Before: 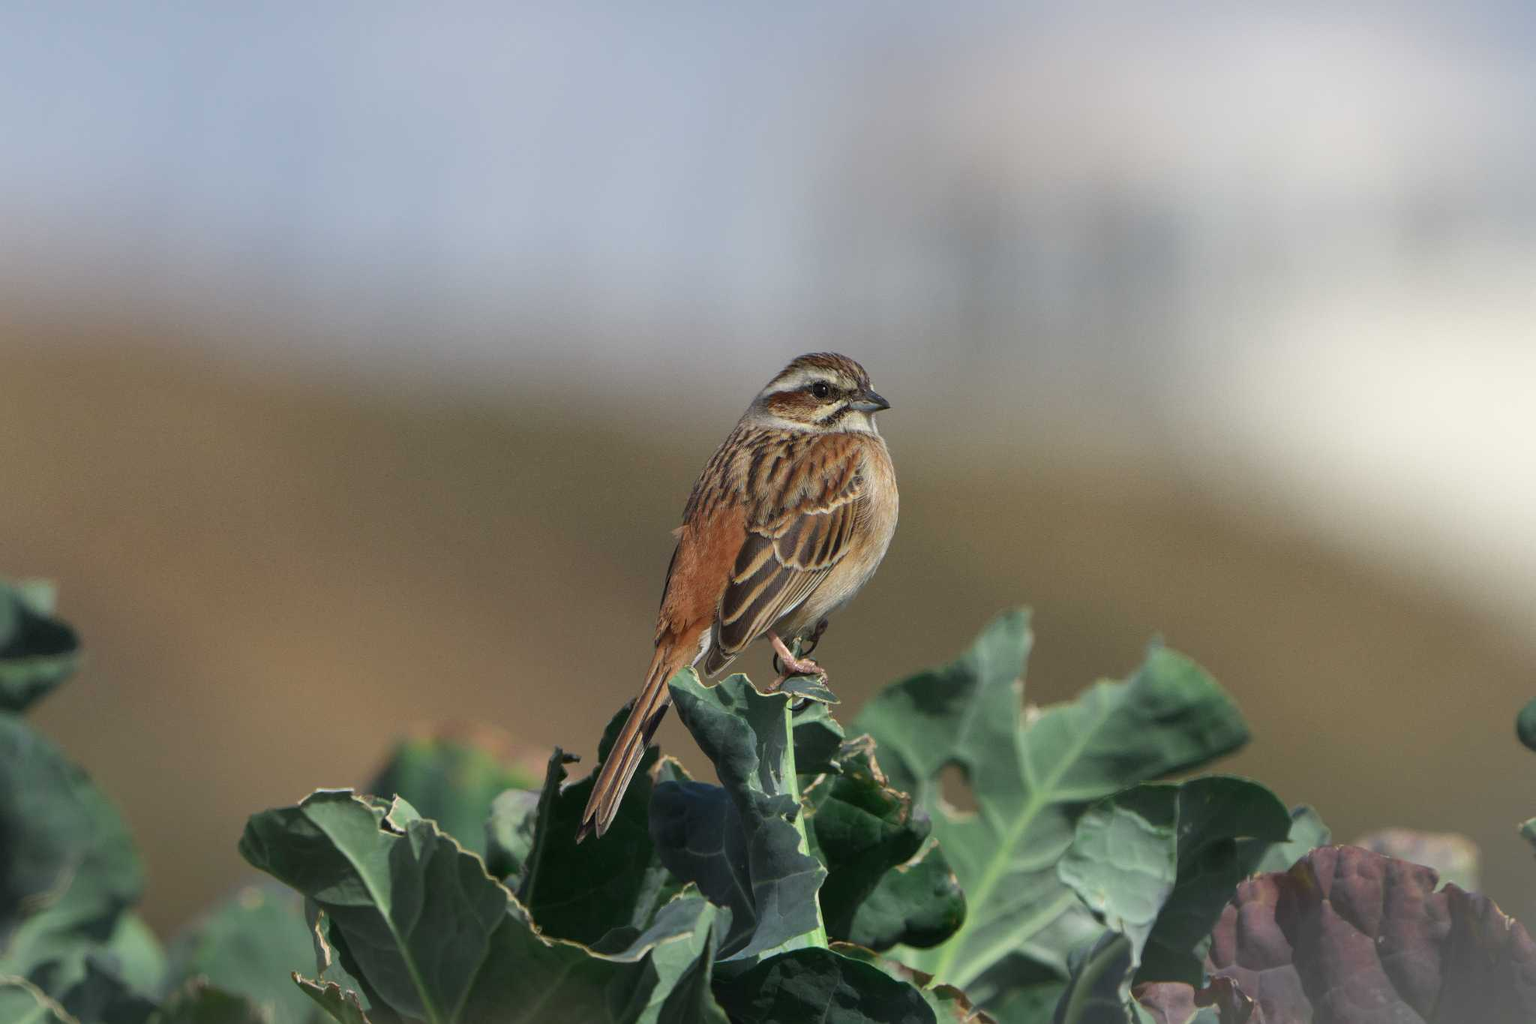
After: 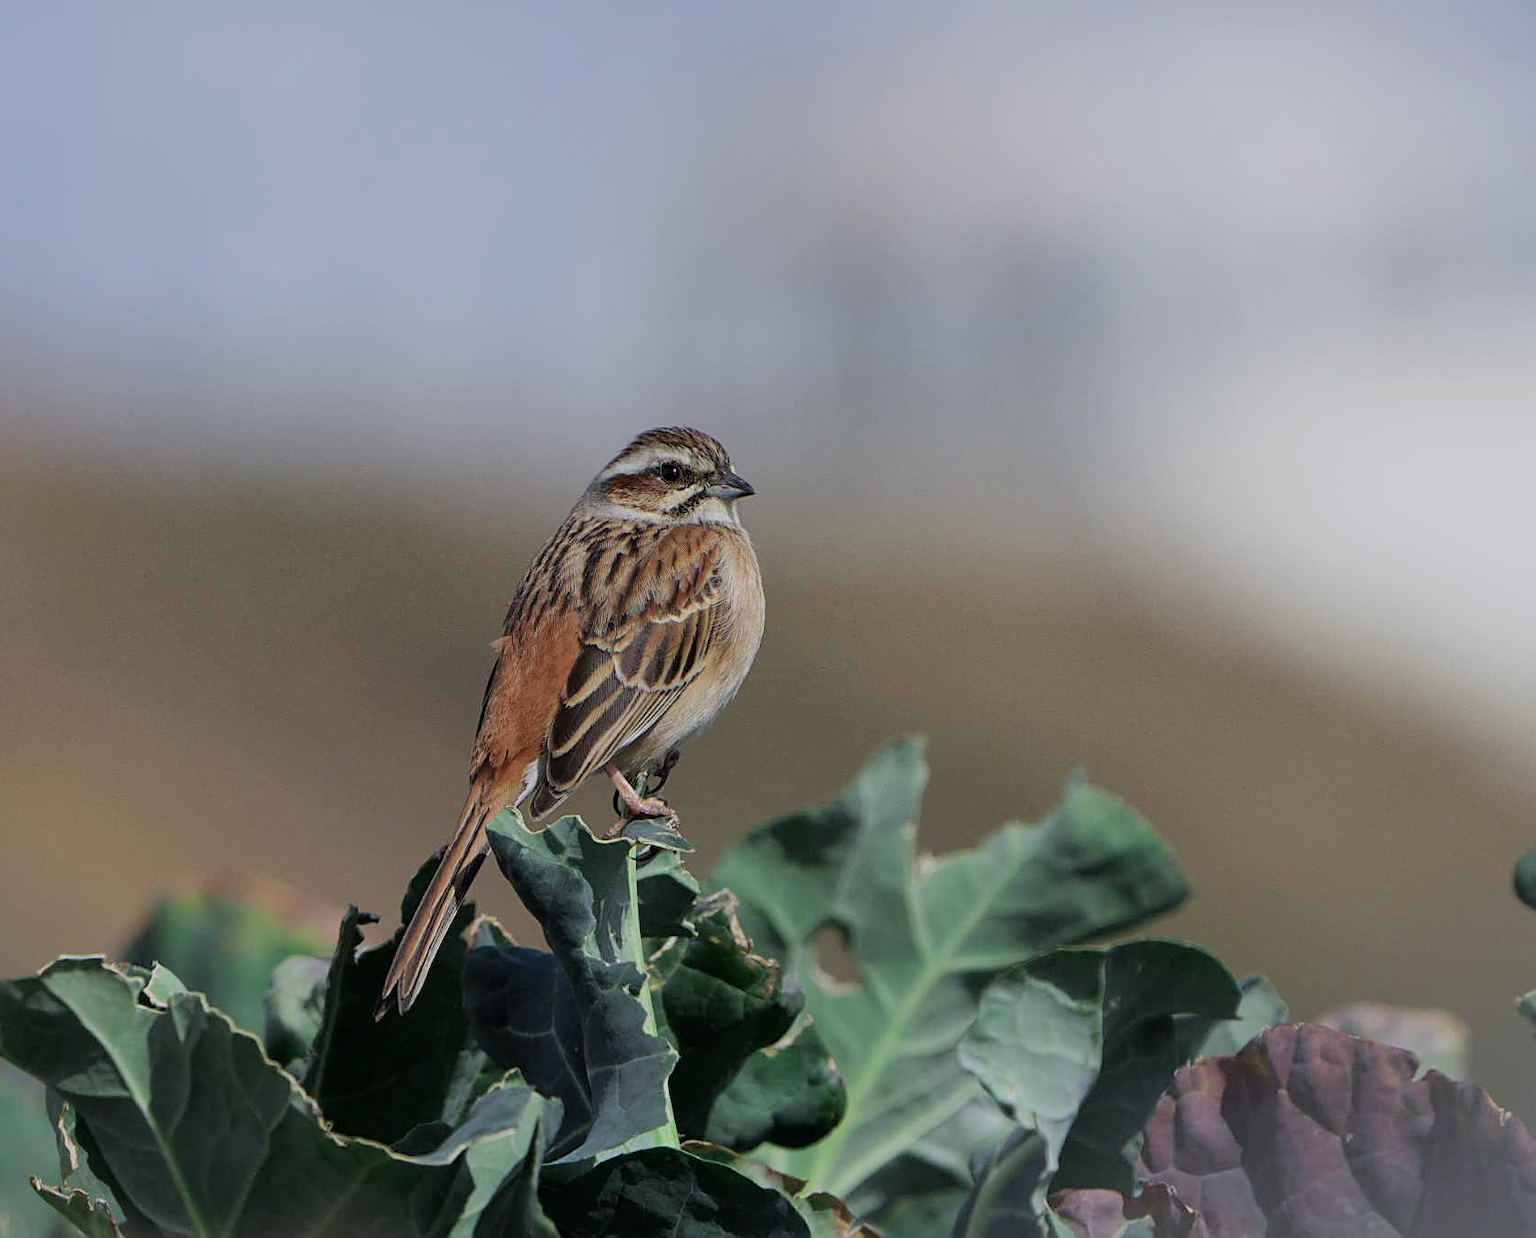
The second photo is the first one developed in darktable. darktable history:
sharpen: on, module defaults
color calibration: illuminant as shot in camera, x 0.358, y 0.373, temperature 4628.91 K
crop: left 17.403%, bottom 0.017%
tone equalizer: -7 EV 0.11 EV
filmic rgb: black relative exposure -7.65 EV, white relative exposure 4.56 EV, hardness 3.61
